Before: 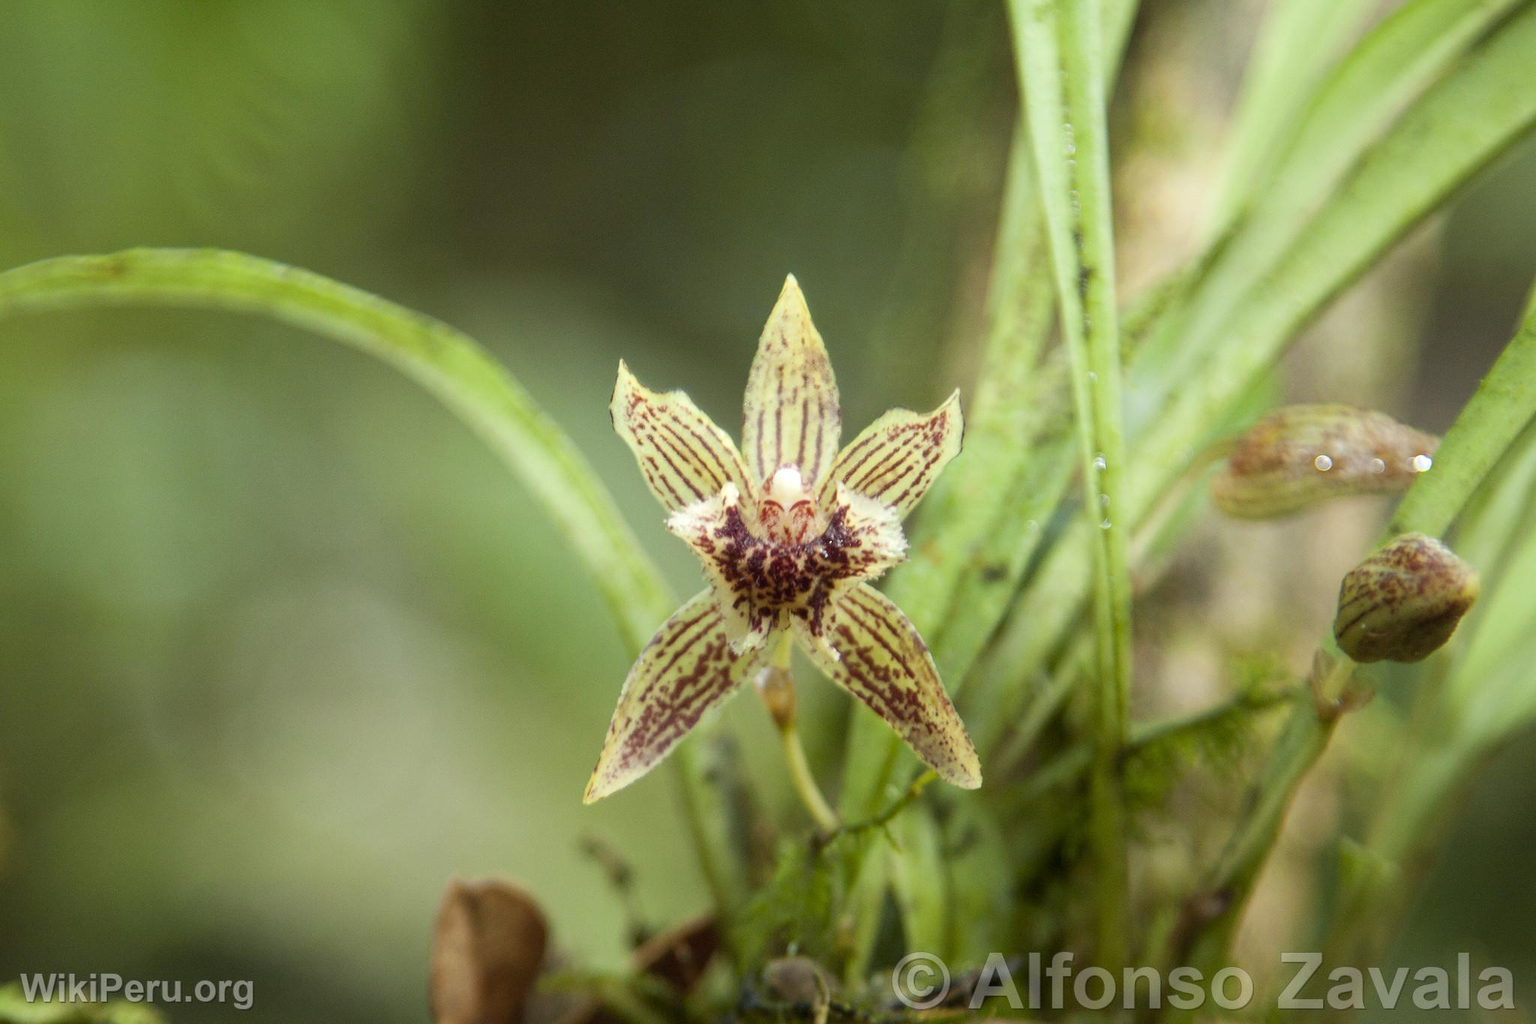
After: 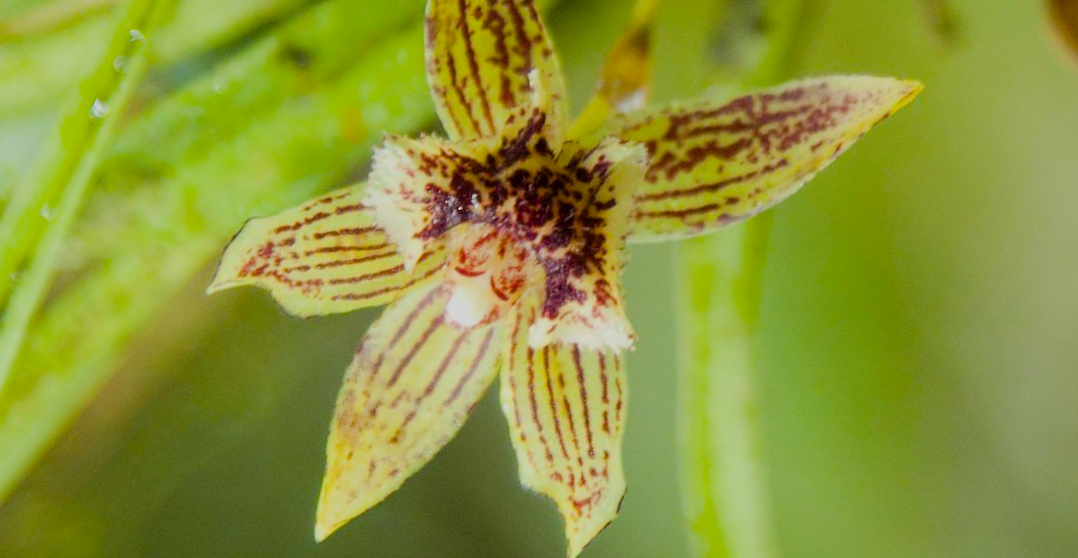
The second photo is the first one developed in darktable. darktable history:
color balance rgb: linear chroma grading › global chroma 15.352%, perceptual saturation grading › global saturation 29.992%, global vibrance 9.203%
crop and rotate: angle 148.2°, left 9.153%, top 15.664%, right 4.495%, bottom 17.167%
filmic rgb: black relative exposure -7.65 EV, white relative exposure 4.56 EV, hardness 3.61
